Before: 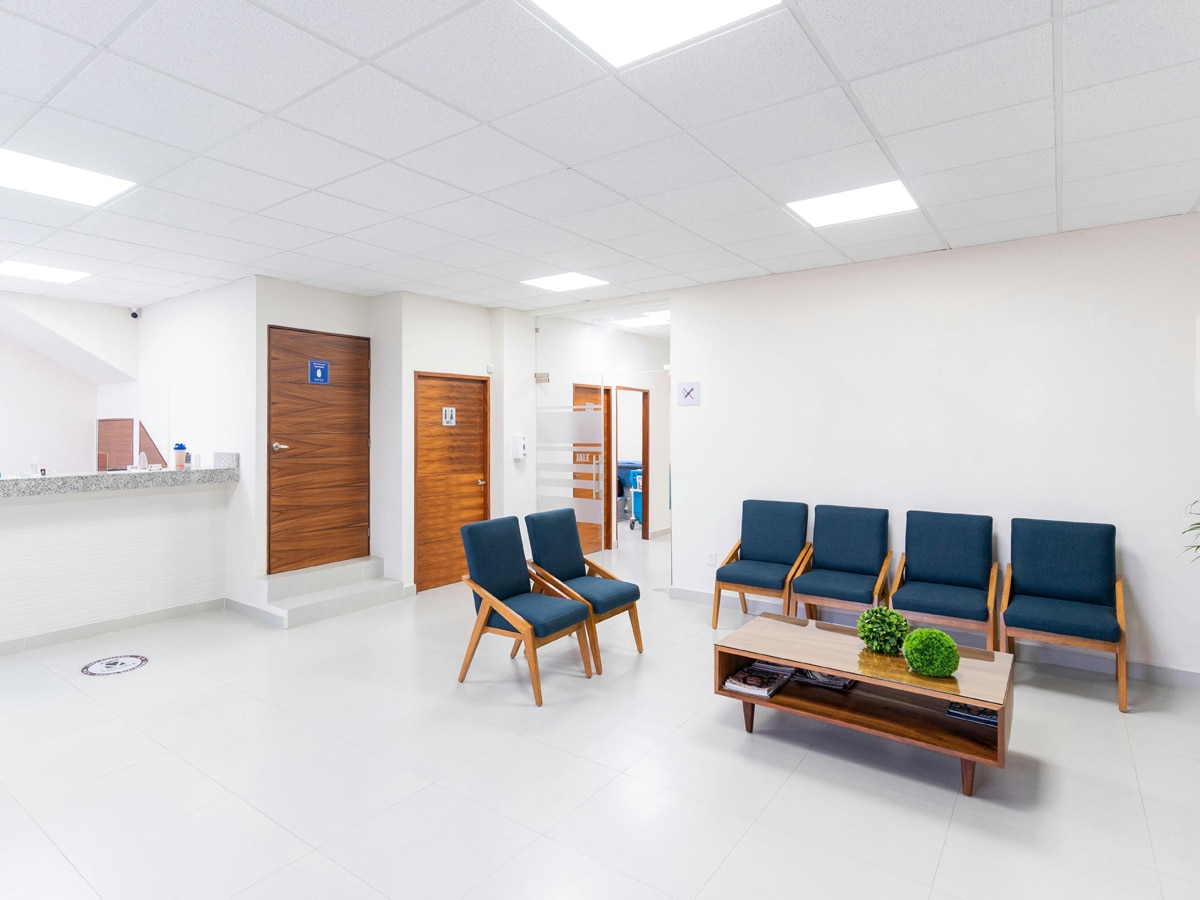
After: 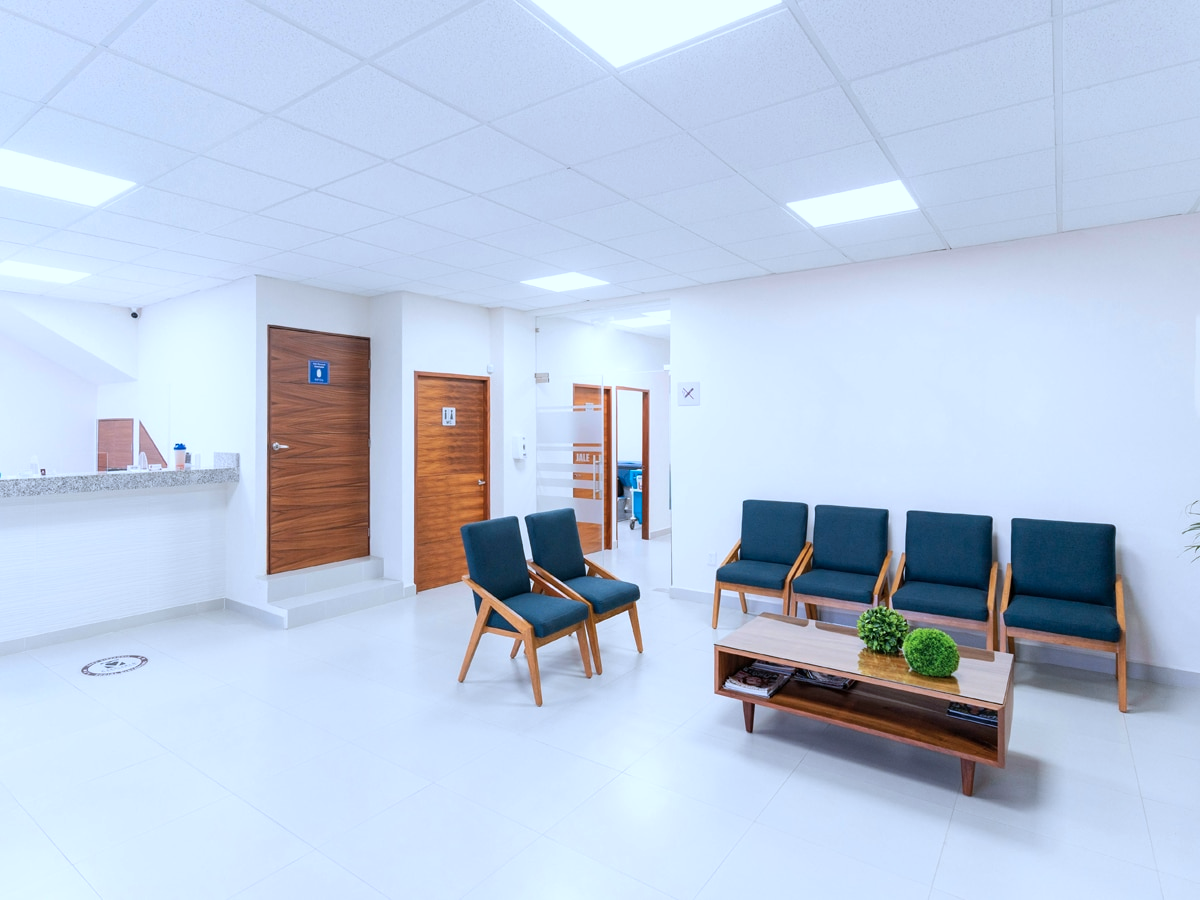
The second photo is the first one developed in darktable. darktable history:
color correction: highlights a* -2.46, highlights b* -18.24
tone equalizer: edges refinement/feathering 500, mask exposure compensation -1.57 EV, preserve details no
